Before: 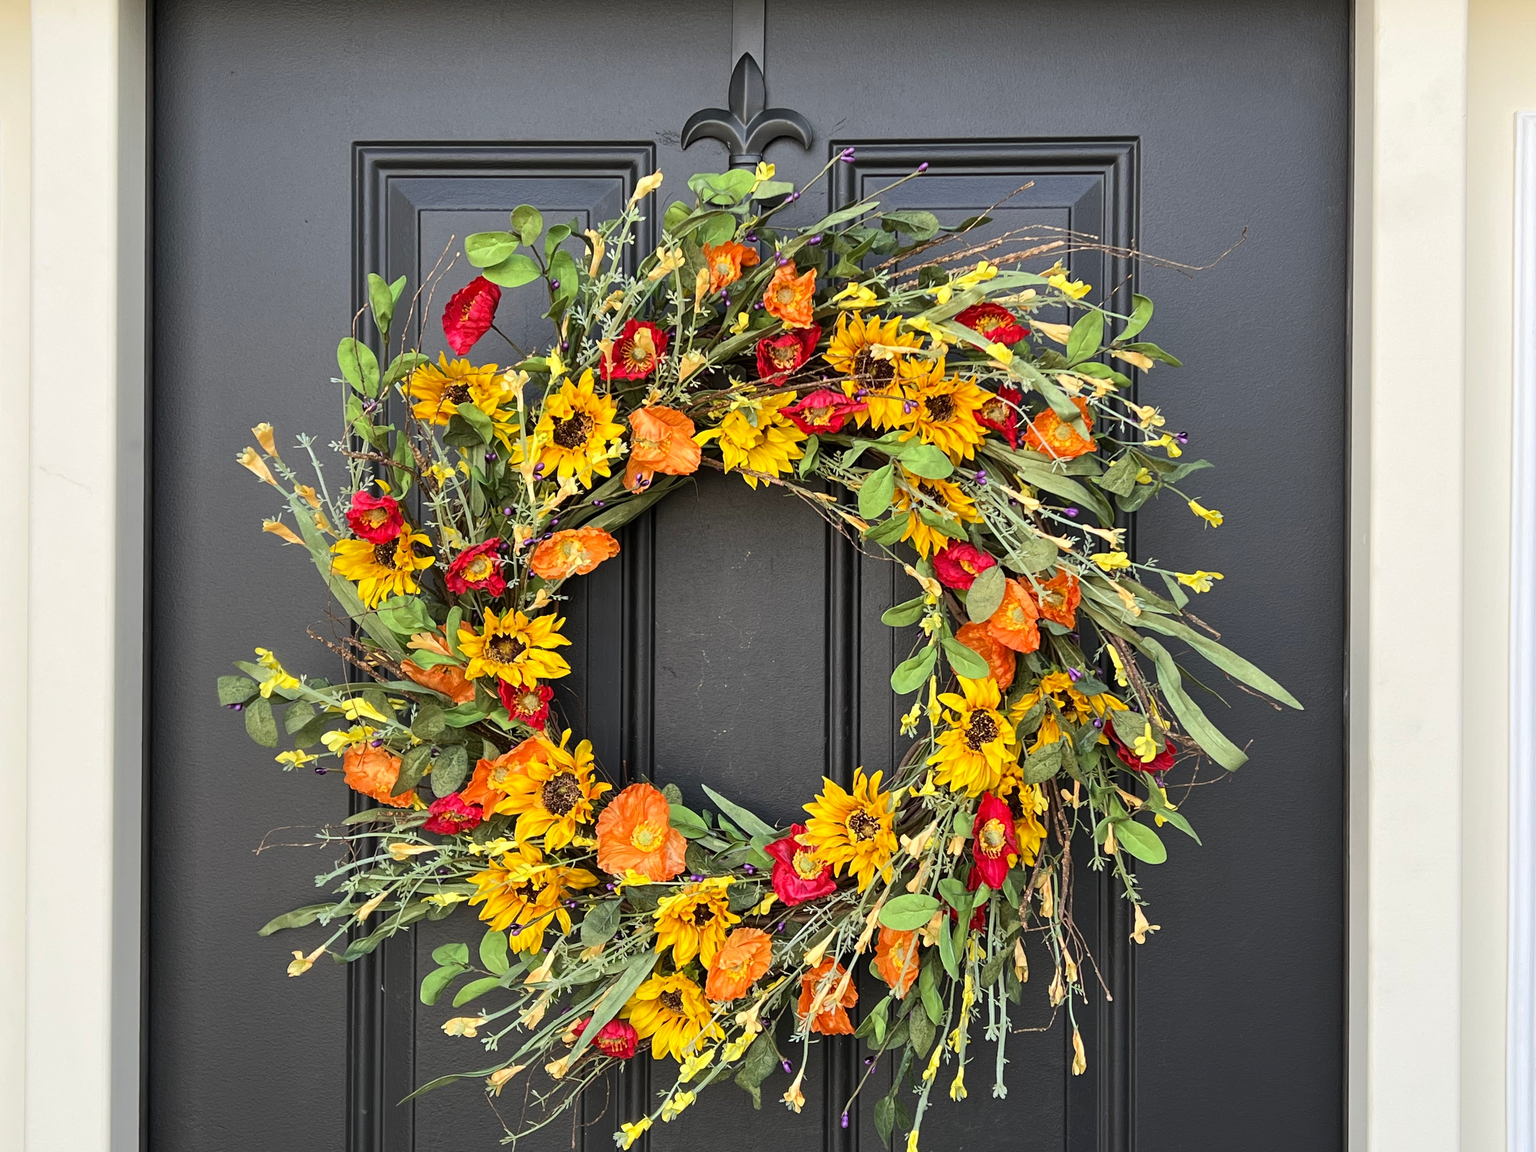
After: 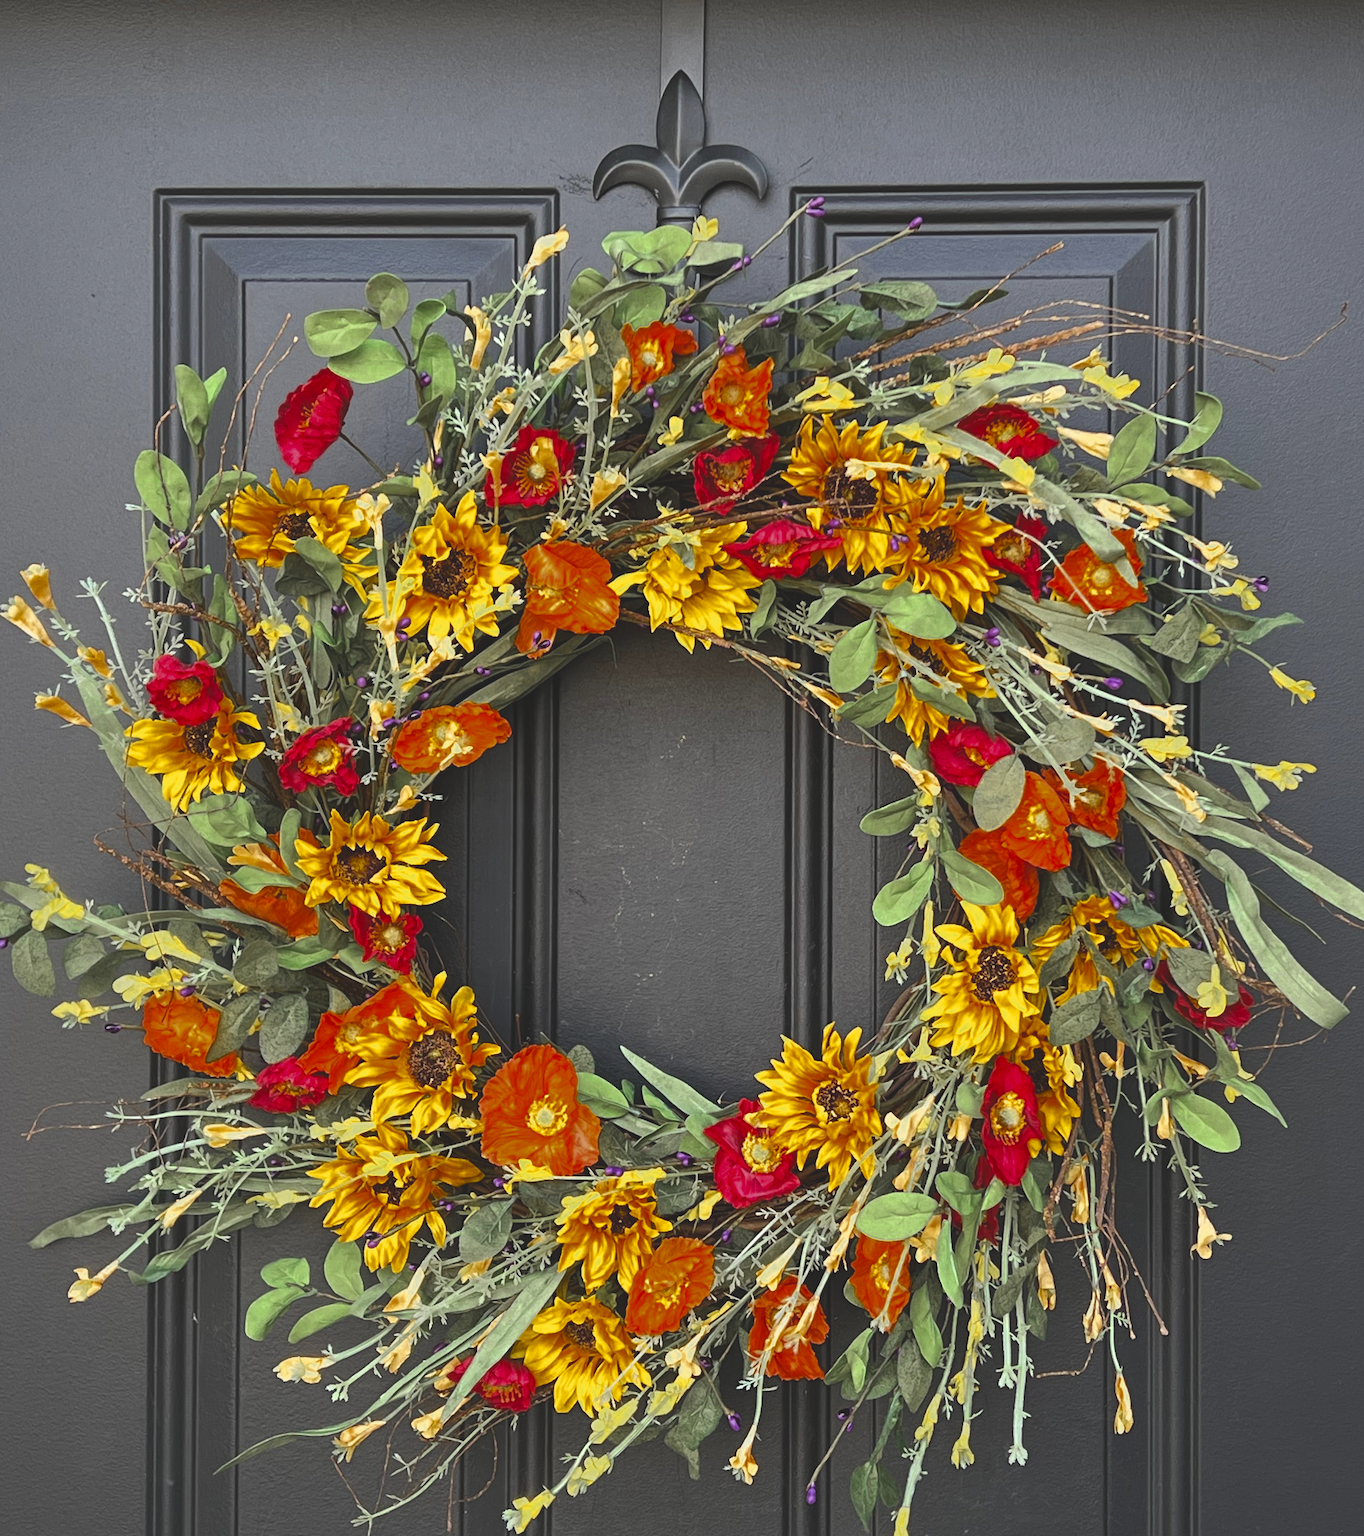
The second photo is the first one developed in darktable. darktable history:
crop: left 15.421%, right 17.914%
exposure: black level correction -0.015, compensate highlight preservation false
color zones: curves: ch0 [(0.11, 0.396) (0.195, 0.36) (0.25, 0.5) (0.303, 0.412) (0.357, 0.544) (0.75, 0.5) (0.967, 0.328)]; ch1 [(0, 0.468) (0.112, 0.512) (0.202, 0.6) (0.25, 0.5) (0.307, 0.352) (0.357, 0.544) (0.75, 0.5) (0.963, 0.524)], mix 32.56%
